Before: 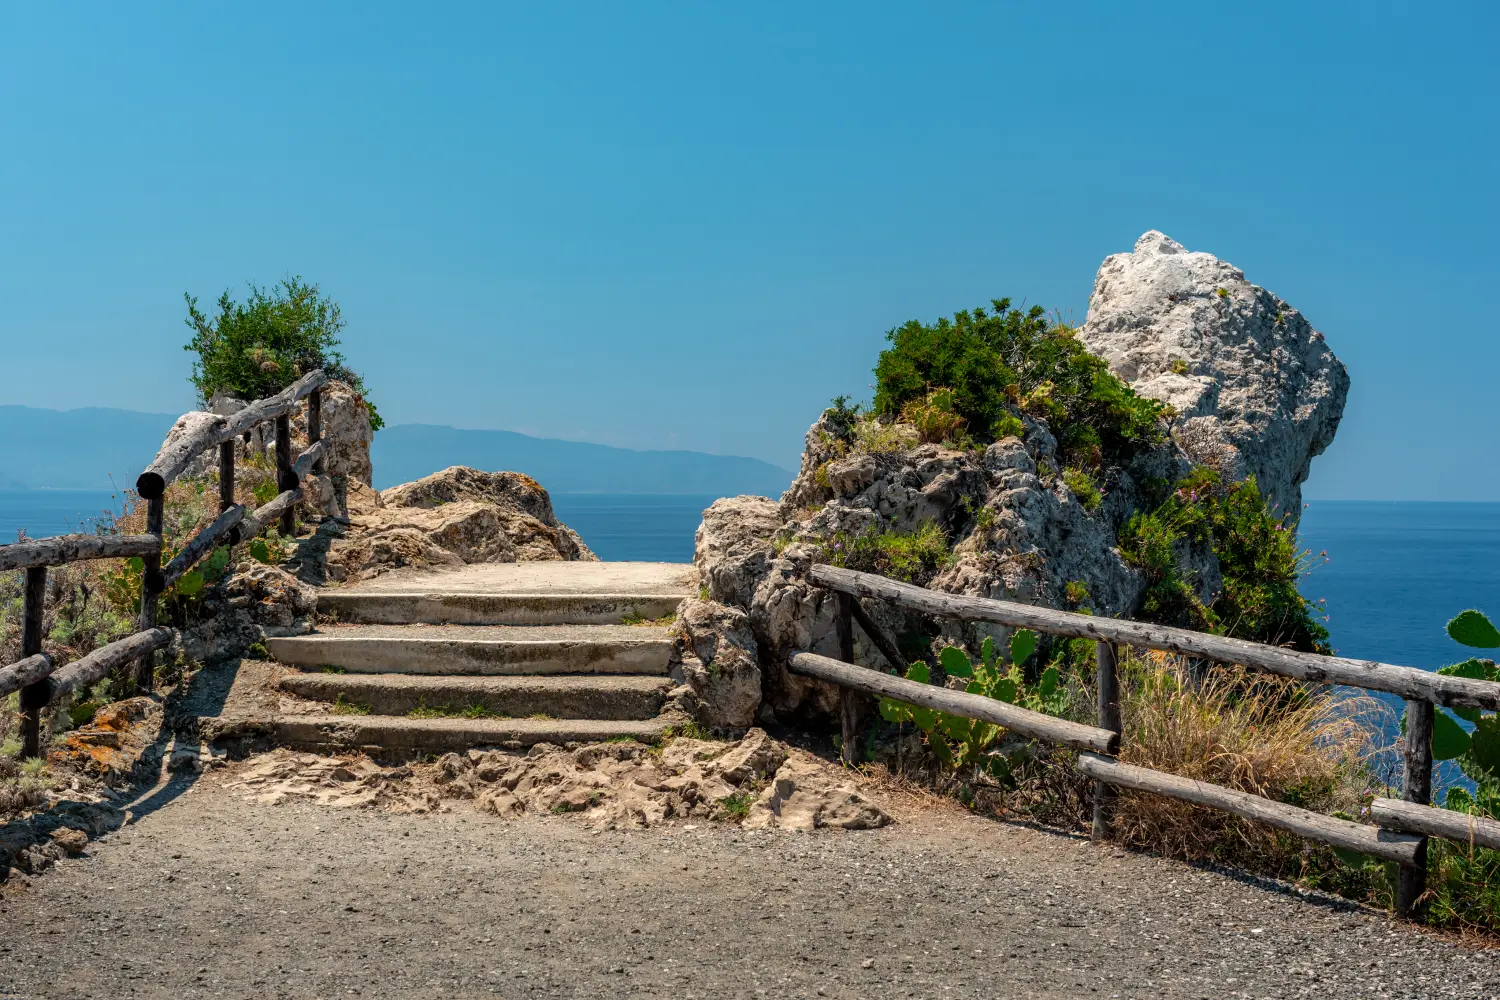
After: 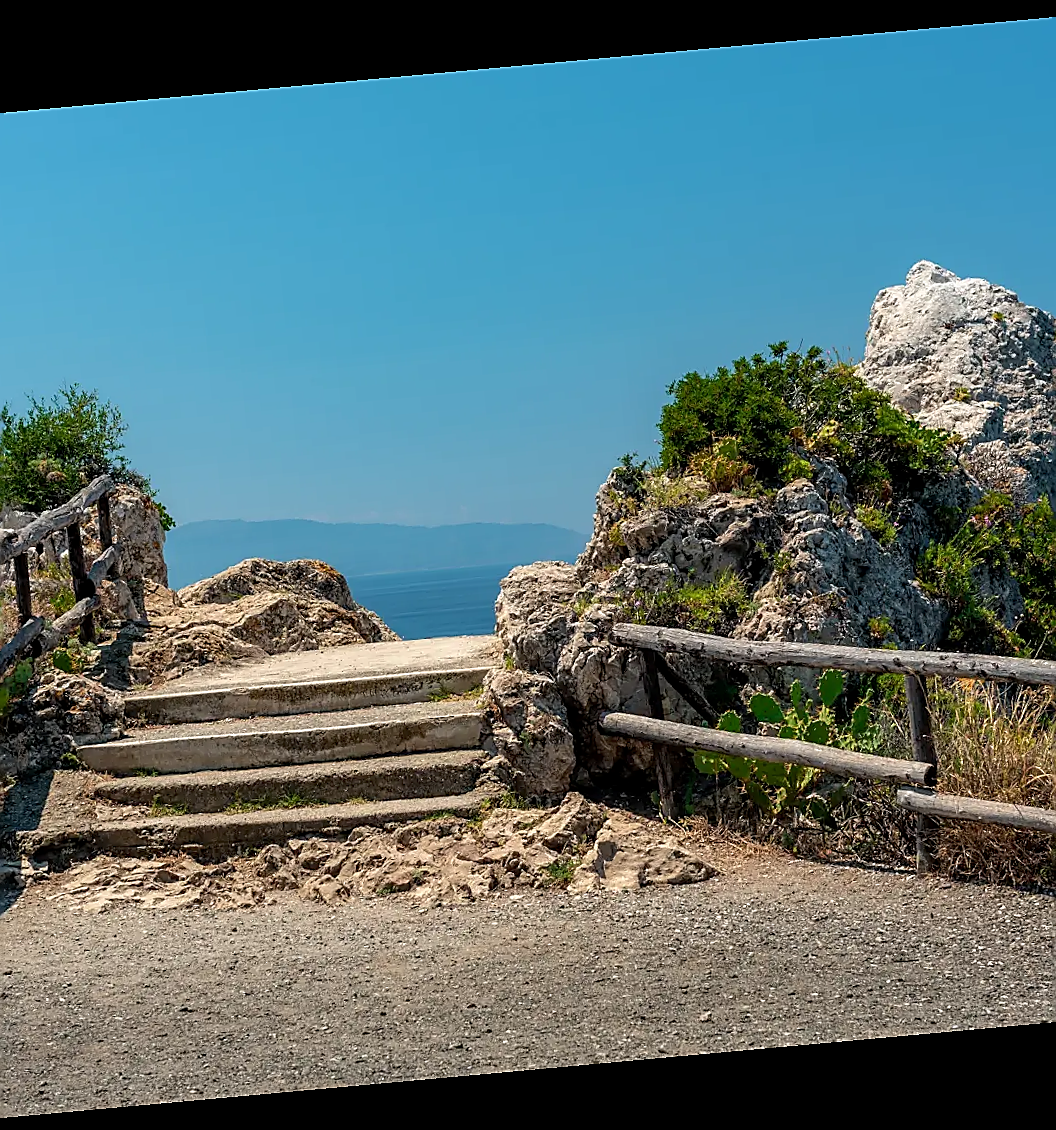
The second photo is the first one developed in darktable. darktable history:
exposure: black level correction 0.001, compensate highlight preservation false
color balance: mode lift, gamma, gain (sRGB)
rotate and perspective: rotation -5.2°, automatic cropping off
crop and rotate: left 15.546%, right 17.787%
sharpen: radius 1.4, amount 1.25, threshold 0.7
